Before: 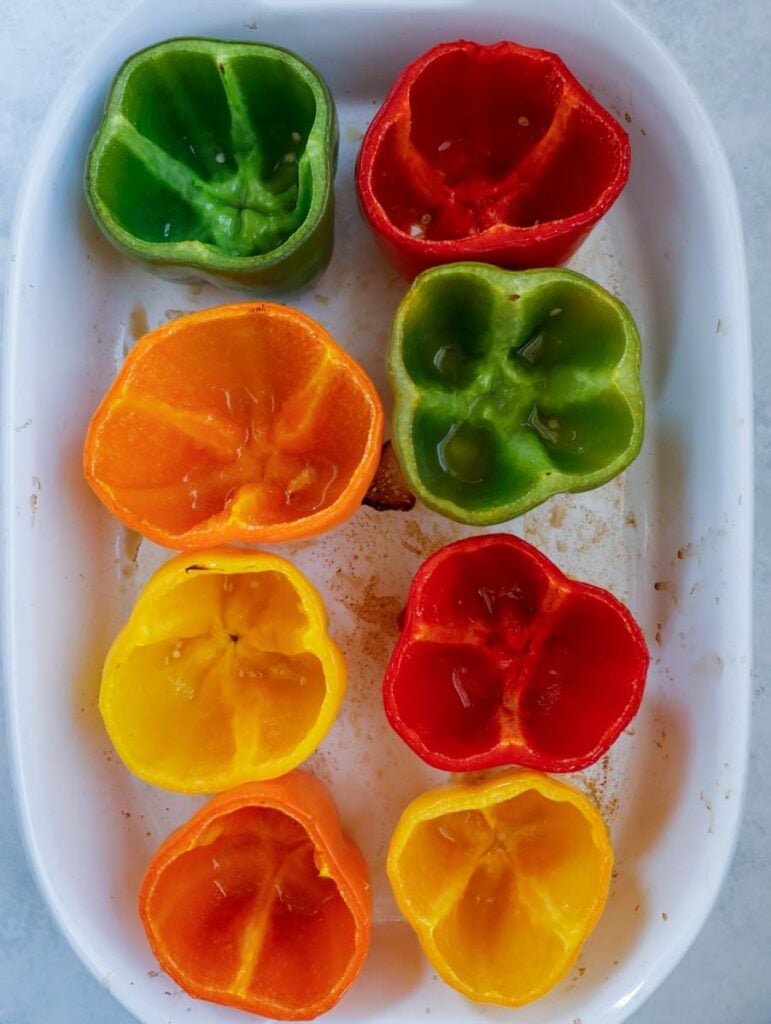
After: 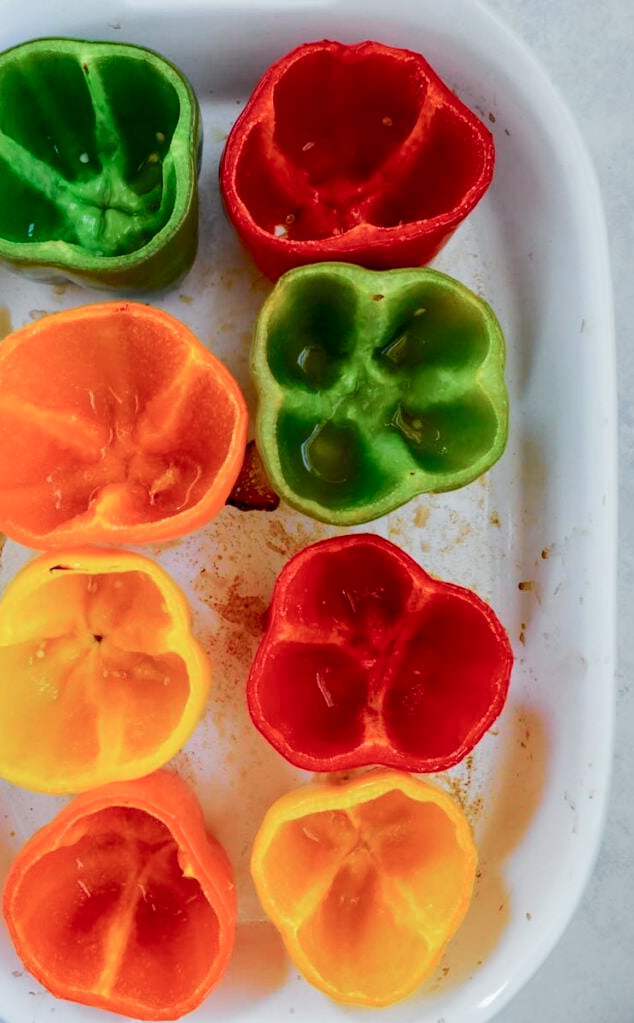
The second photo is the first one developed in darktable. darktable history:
tone curve: curves: ch0 [(0, 0) (0.037, 0.011) (0.131, 0.108) (0.279, 0.279) (0.476, 0.554) (0.617, 0.693) (0.704, 0.77) (0.813, 0.852) (0.916, 0.924) (1, 0.993)]; ch1 [(0, 0) (0.318, 0.278) (0.444, 0.427) (0.493, 0.492) (0.508, 0.502) (0.534, 0.529) (0.562, 0.563) (0.626, 0.662) (0.746, 0.764) (1, 1)]; ch2 [(0, 0) (0.316, 0.292) (0.381, 0.37) (0.423, 0.448) (0.476, 0.492) (0.502, 0.498) (0.522, 0.518) (0.533, 0.532) (0.586, 0.631) (0.634, 0.663) (0.7, 0.7) (0.861, 0.808) (1, 0.951)], color space Lab, independent channels, preserve colors none
crop: left 17.702%, bottom 0.048%
